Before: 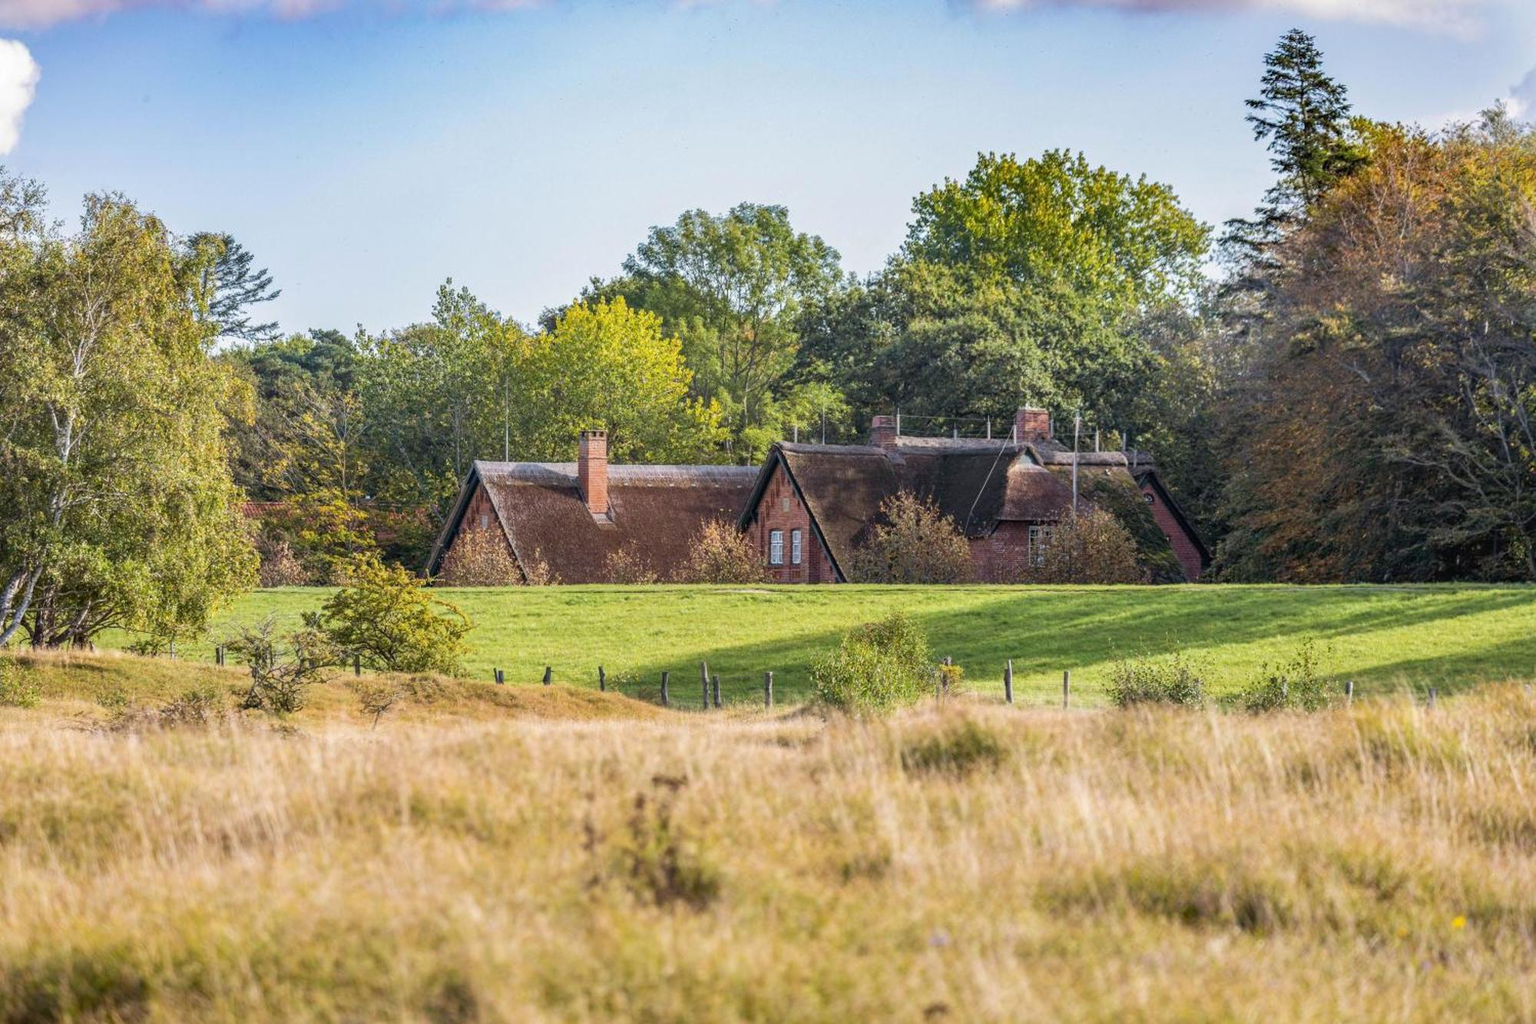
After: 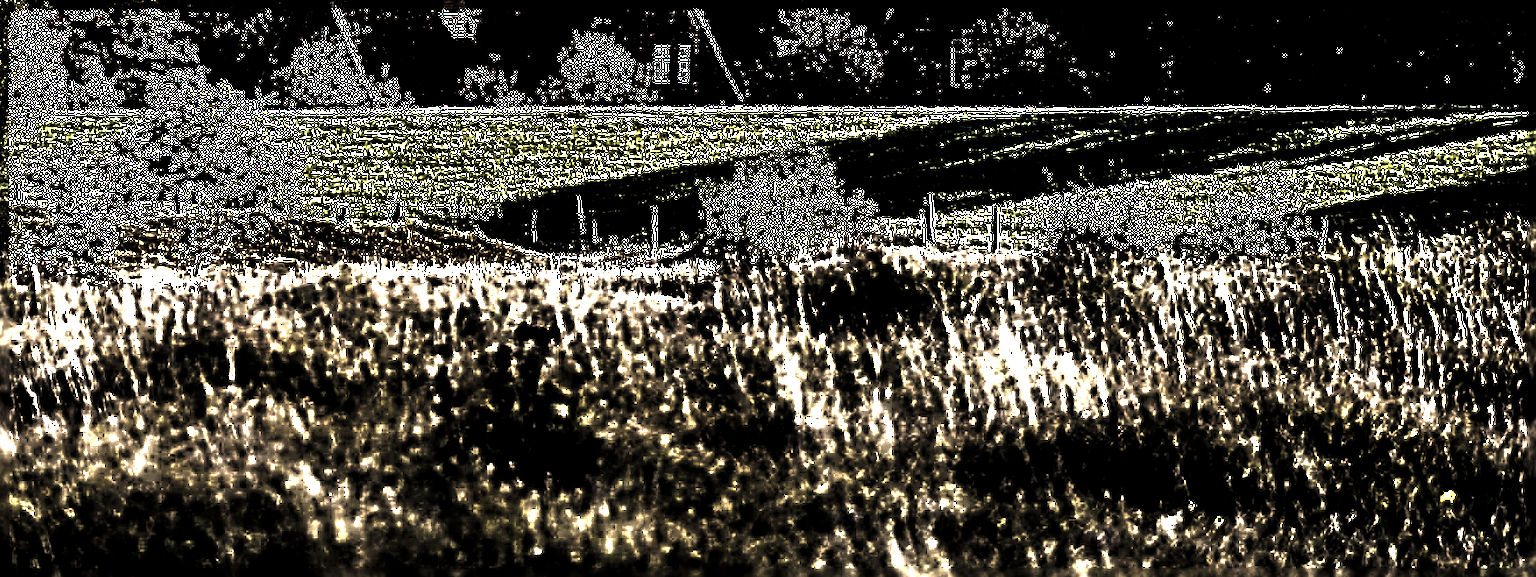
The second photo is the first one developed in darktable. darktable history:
levels: levels [0.721, 0.937, 0.997]
exposure: exposure 0.74 EV, compensate highlight preservation false
crop and rotate: left 13.306%, top 48.129%, bottom 2.928%
sharpen: radius 4.001, amount 2
contrast brightness saturation: saturation -0.05
